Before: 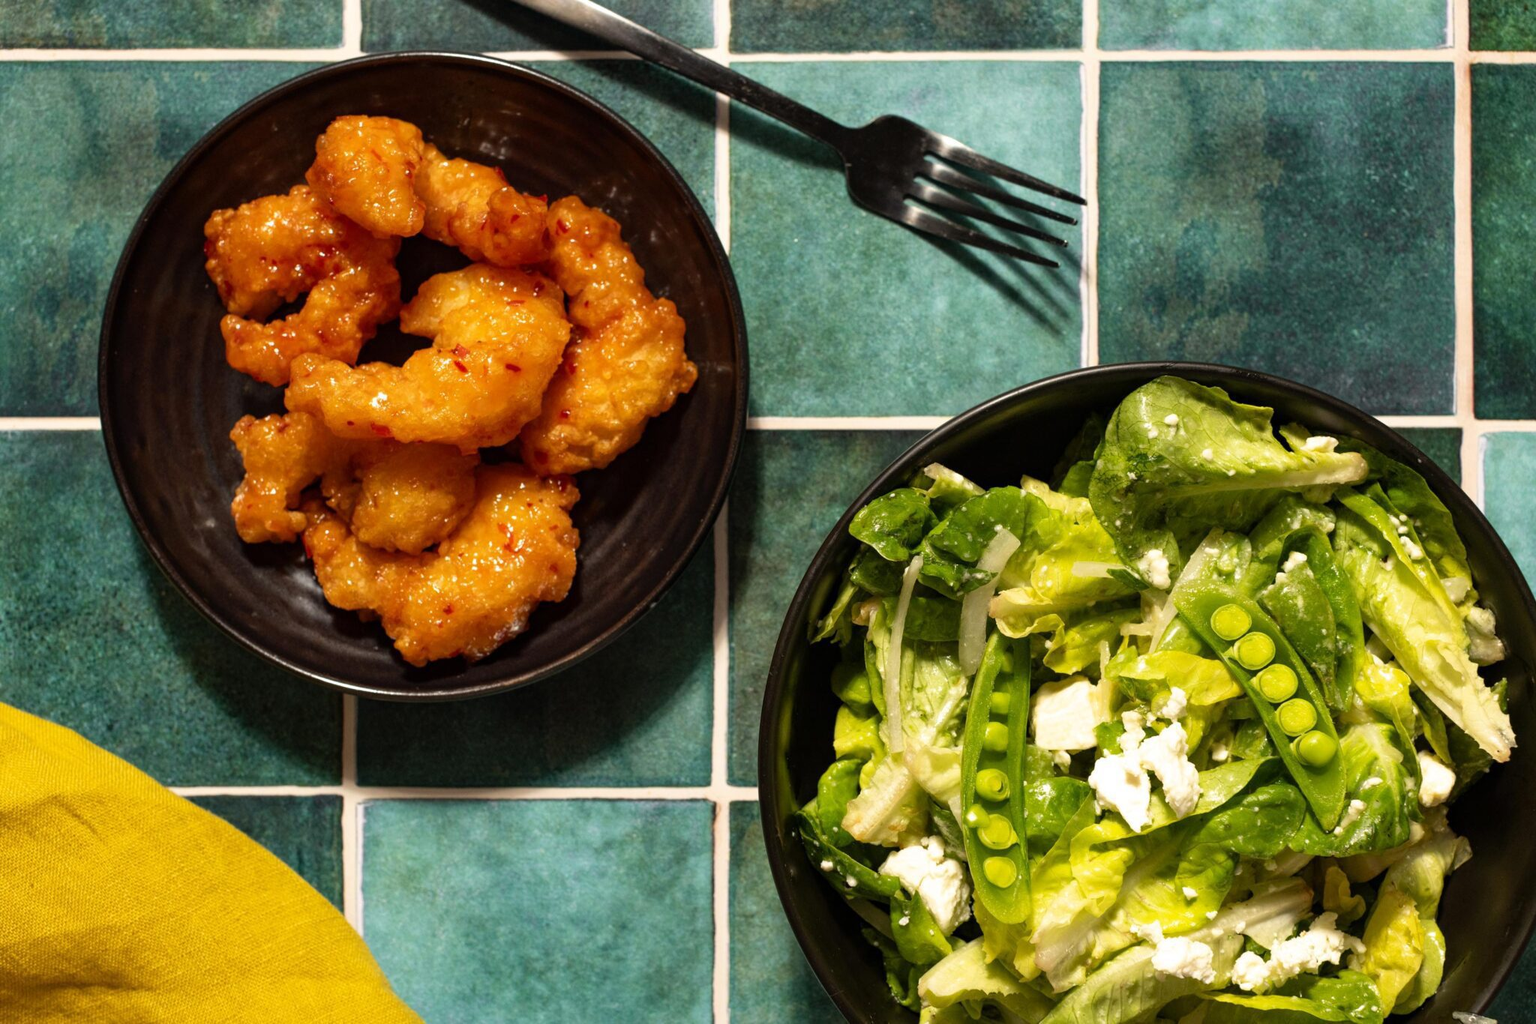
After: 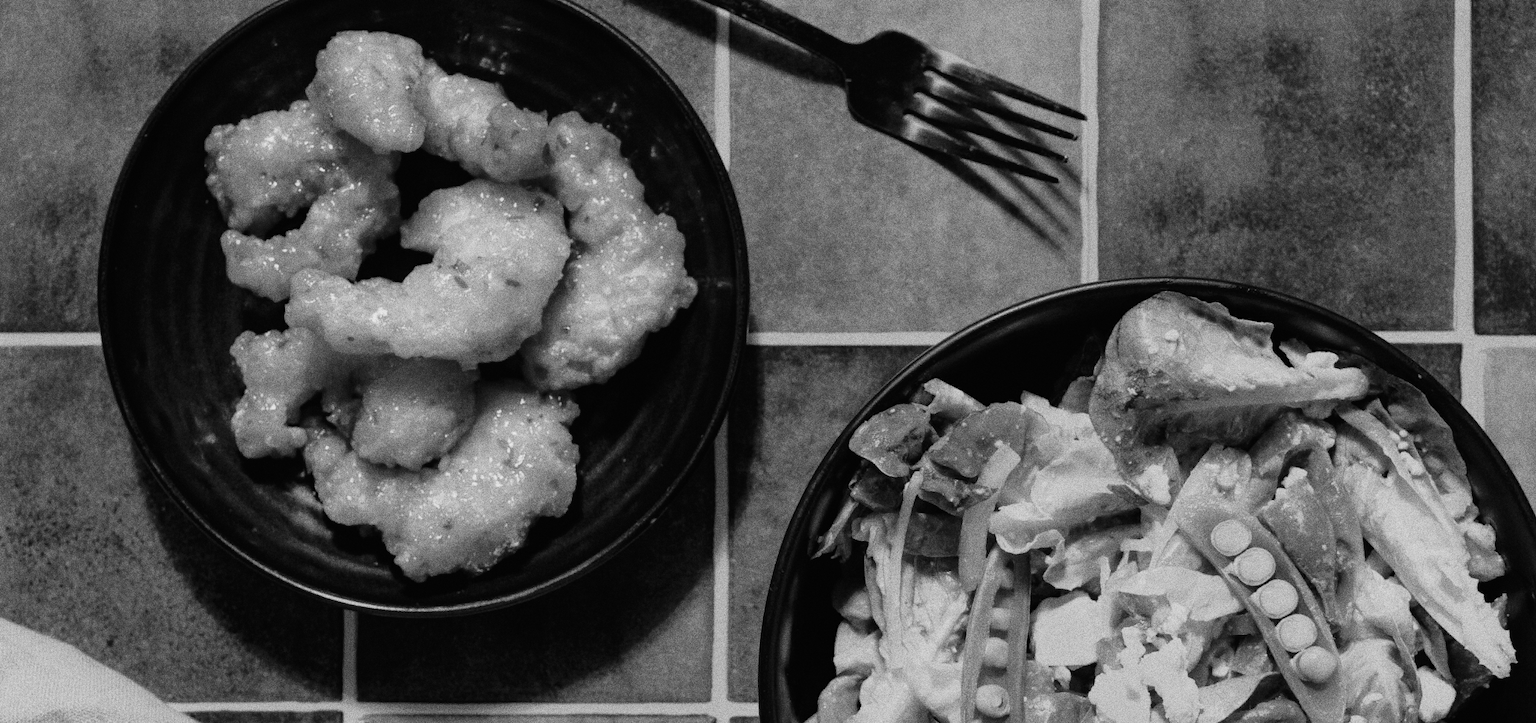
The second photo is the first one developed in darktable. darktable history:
crop and rotate: top 8.293%, bottom 20.996%
tone curve: curves: ch0 [(0.014, 0.013) (0.088, 0.043) (0.208, 0.176) (0.257, 0.267) (0.406, 0.483) (0.489, 0.556) (0.667, 0.73) (0.793, 0.851) (0.994, 0.974)]; ch1 [(0, 0) (0.161, 0.092) (0.35, 0.33) (0.392, 0.392) (0.457, 0.467) (0.505, 0.497) (0.537, 0.518) (0.553, 0.53) (0.58, 0.567) (0.739, 0.697) (1, 1)]; ch2 [(0, 0) (0.346, 0.362) (0.448, 0.419) (0.502, 0.499) (0.533, 0.517) (0.556, 0.533) (0.629, 0.619) (0.717, 0.678) (1, 1)], color space Lab, independent channels, preserve colors none
grain: strength 49.07%
monochrome: a 79.32, b 81.83, size 1.1
